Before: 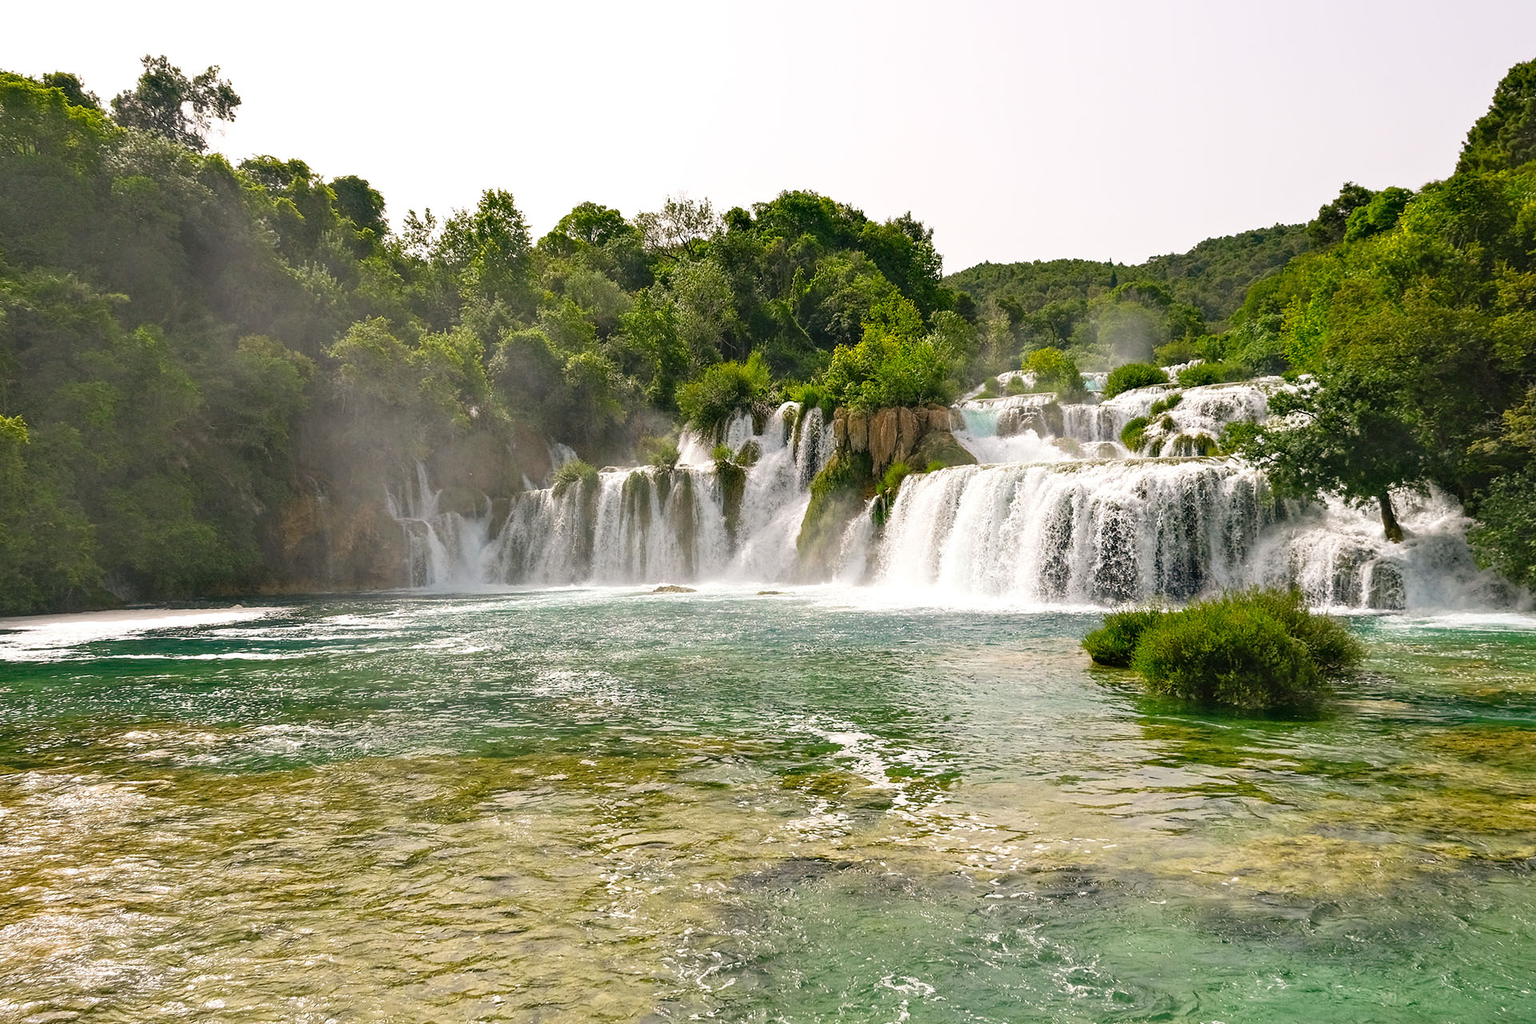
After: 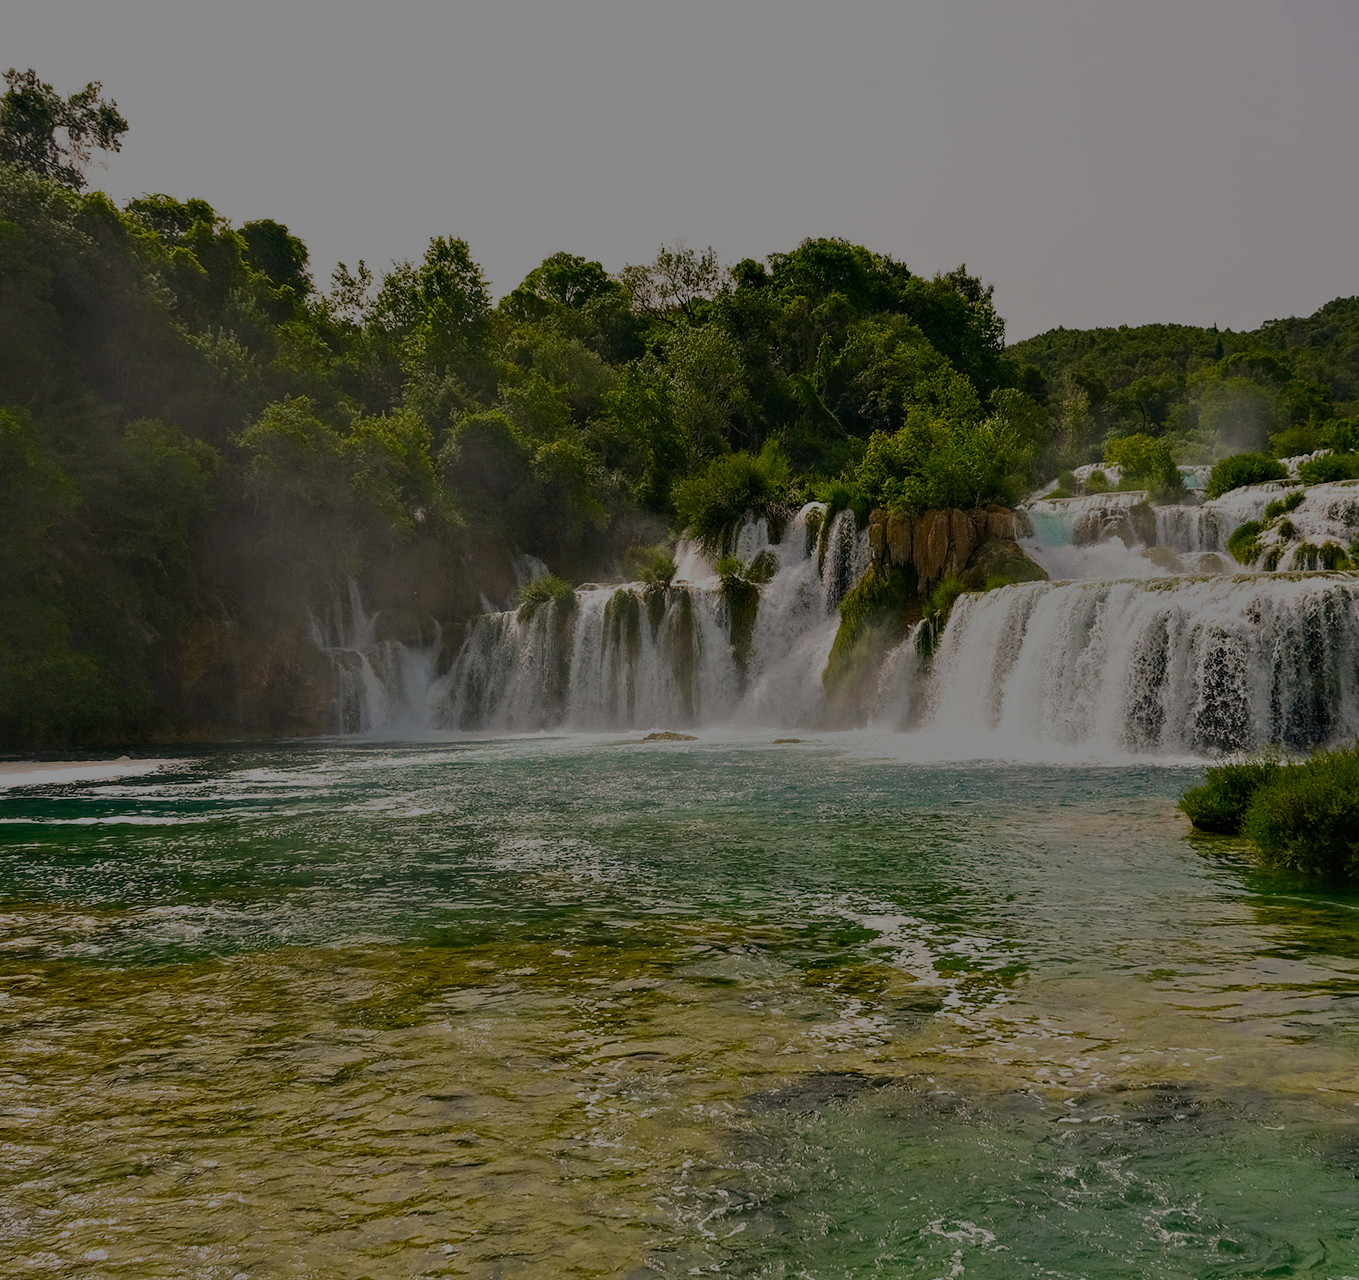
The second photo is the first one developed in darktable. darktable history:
crop and rotate: left 9.061%, right 20.142%
color balance rgb: perceptual saturation grading › global saturation 20%, global vibrance 20%
tone equalizer: -8 EV -2 EV, -7 EV -2 EV, -6 EV -2 EV, -5 EV -2 EV, -4 EV -2 EV, -3 EV -2 EV, -2 EV -2 EV, -1 EV -1.63 EV, +0 EV -2 EV
